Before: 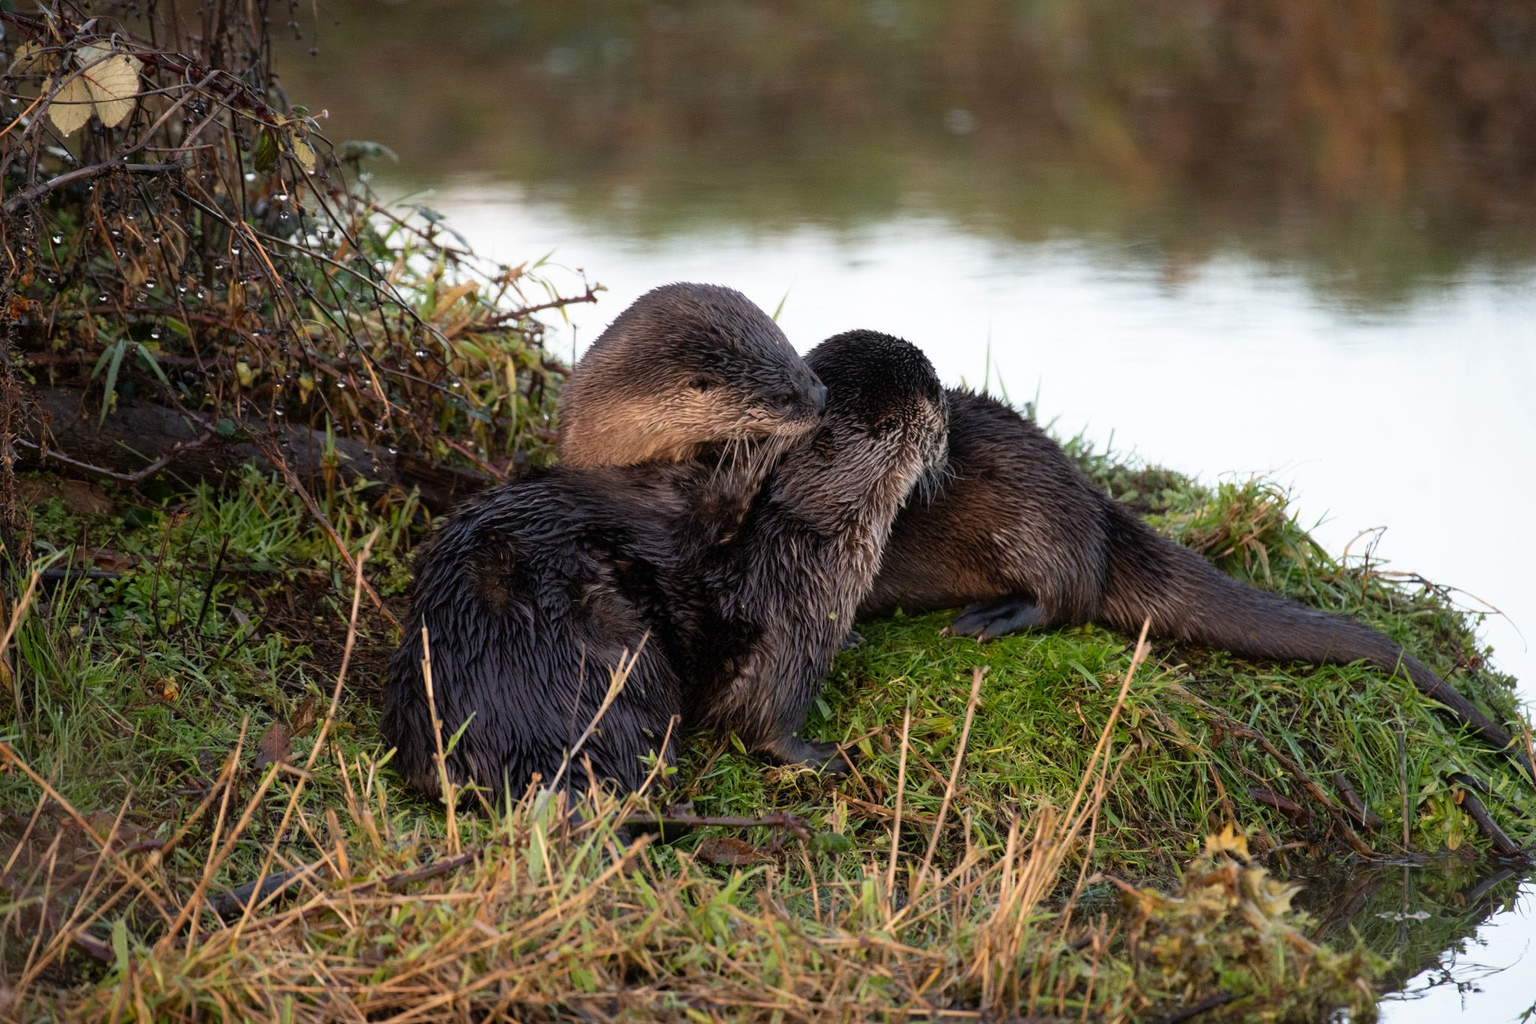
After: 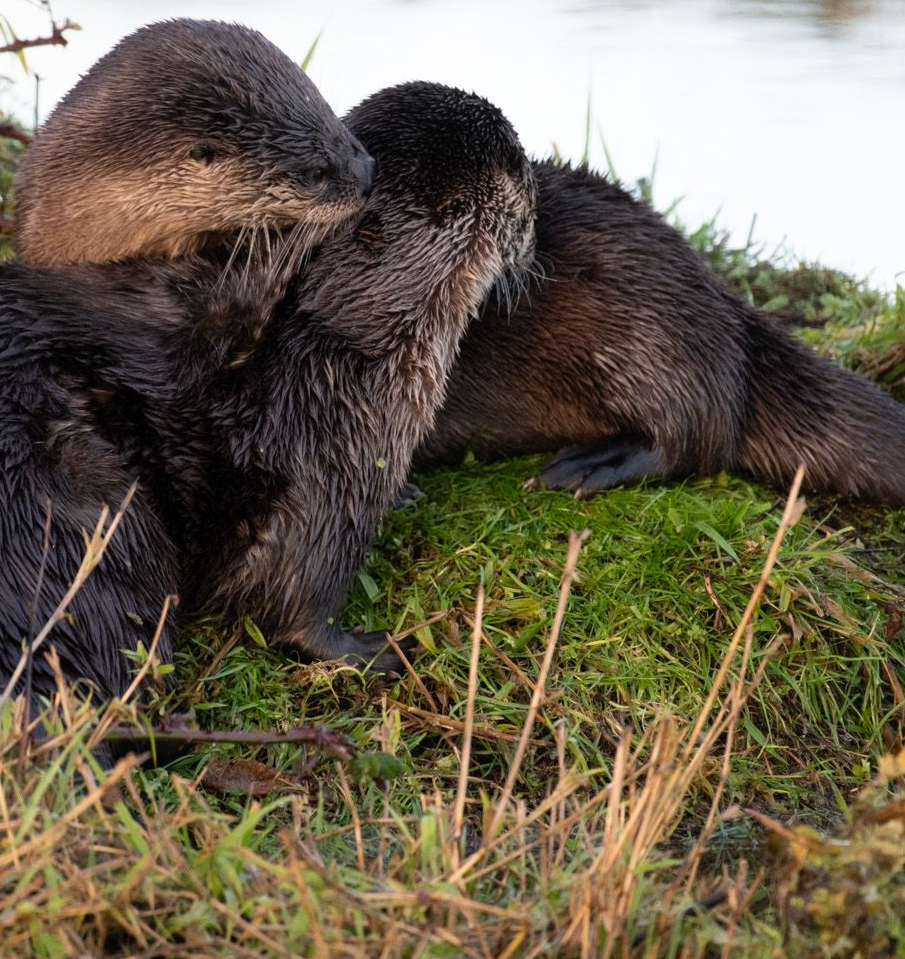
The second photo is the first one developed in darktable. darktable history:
crop: left 35.603%, top 26.263%, right 20.167%, bottom 3.414%
